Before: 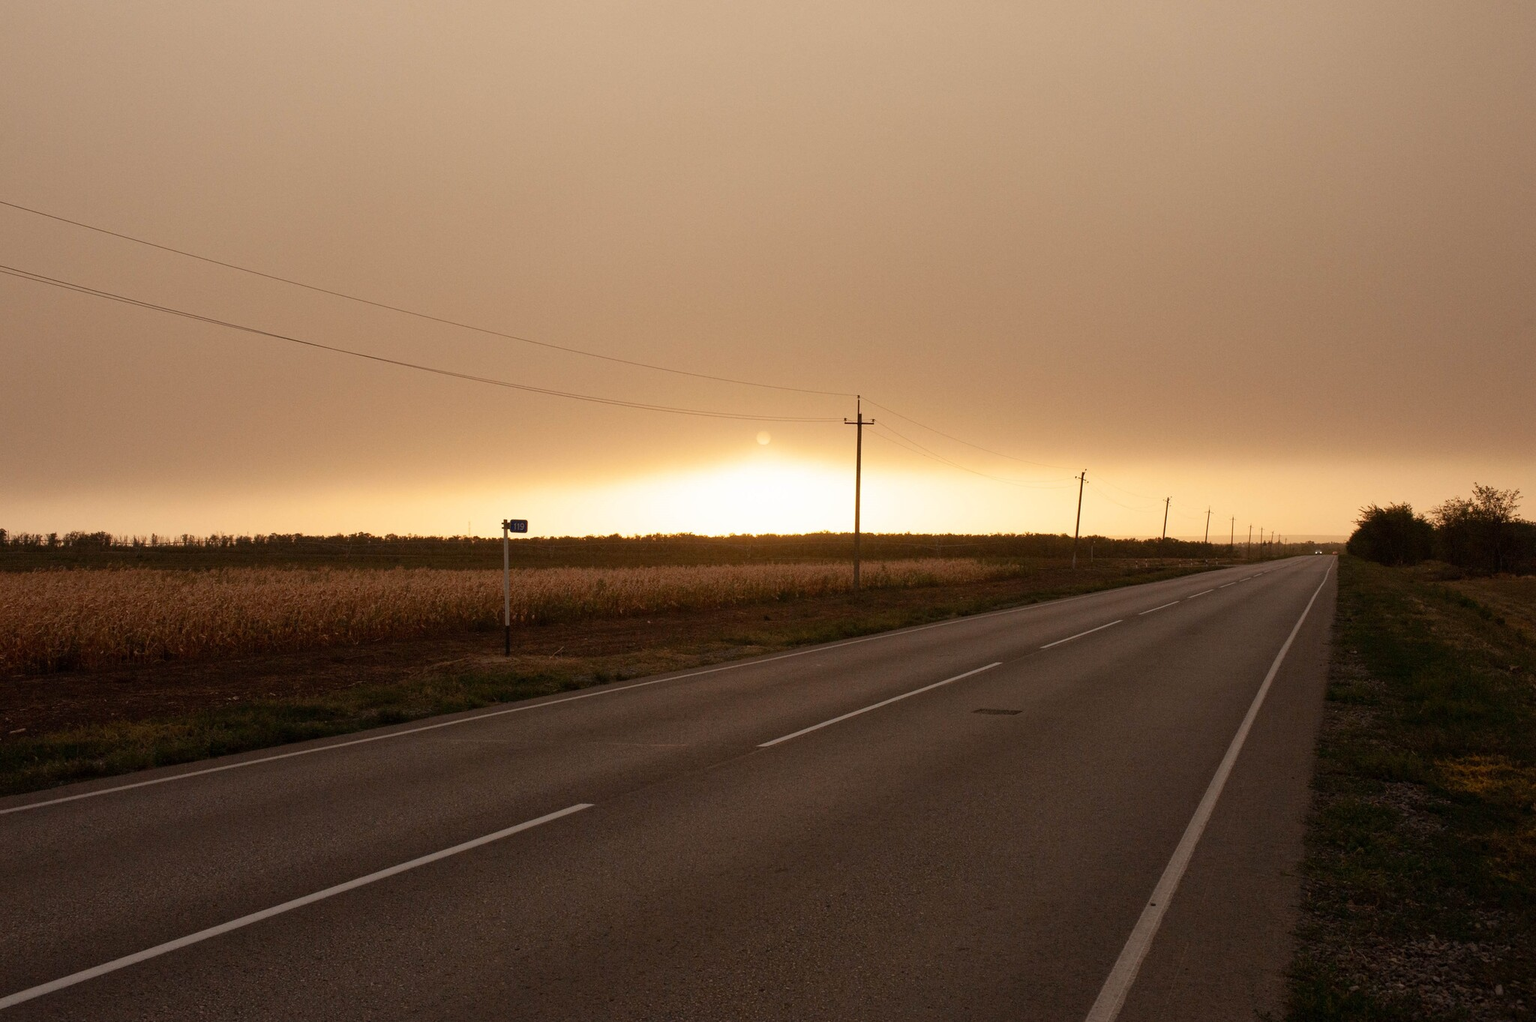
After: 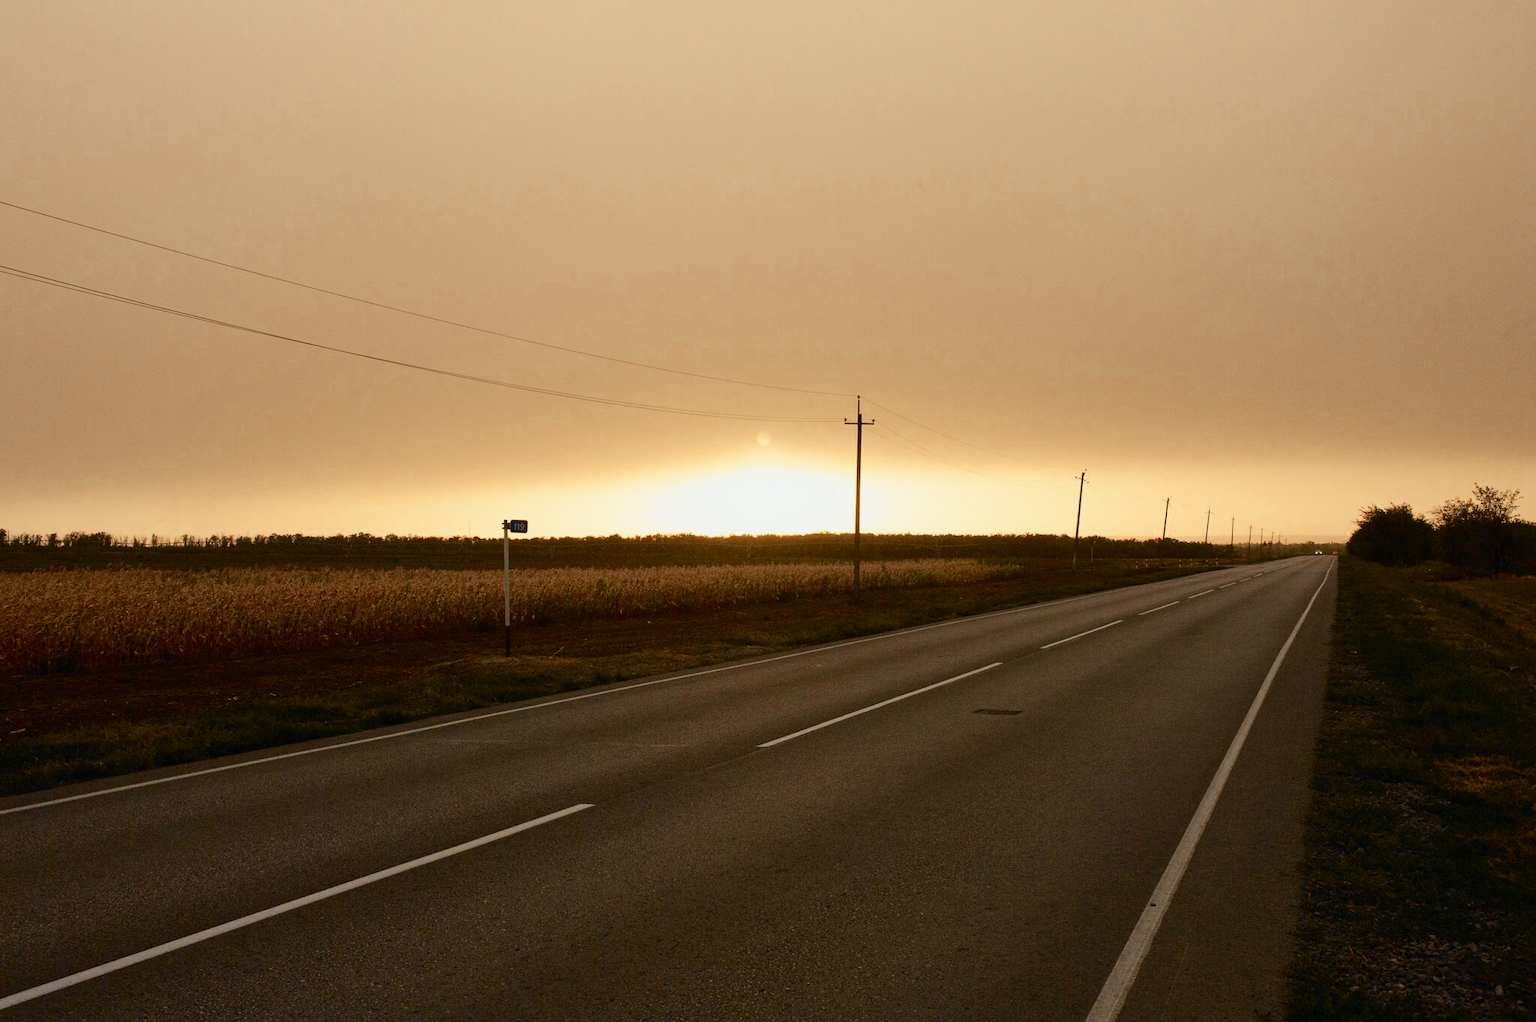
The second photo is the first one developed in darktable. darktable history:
tone curve: curves: ch0 [(0, 0.003) (0.113, 0.081) (0.207, 0.184) (0.515, 0.612) (0.712, 0.793) (0.984, 0.961)]; ch1 [(0, 0) (0.172, 0.123) (0.317, 0.272) (0.414, 0.382) (0.476, 0.479) (0.505, 0.498) (0.534, 0.534) (0.621, 0.65) (0.709, 0.764) (1, 1)]; ch2 [(0, 0) (0.411, 0.424) (0.505, 0.505) (0.521, 0.524) (0.537, 0.57) (0.65, 0.699) (1, 1)], color space Lab, independent channels, preserve colors none
color zones: curves: ch0 [(0, 0.5) (0.125, 0.4) (0.25, 0.5) (0.375, 0.4) (0.5, 0.4) (0.625, 0.35) (0.75, 0.35) (0.875, 0.5)]; ch1 [(0, 0.35) (0.125, 0.45) (0.25, 0.35) (0.375, 0.35) (0.5, 0.35) (0.625, 0.35) (0.75, 0.45) (0.875, 0.35)]; ch2 [(0, 0.6) (0.125, 0.5) (0.25, 0.5) (0.375, 0.6) (0.5, 0.6) (0.625, 0.5) (0.75, 0.5) (0.875, 0.5)]
